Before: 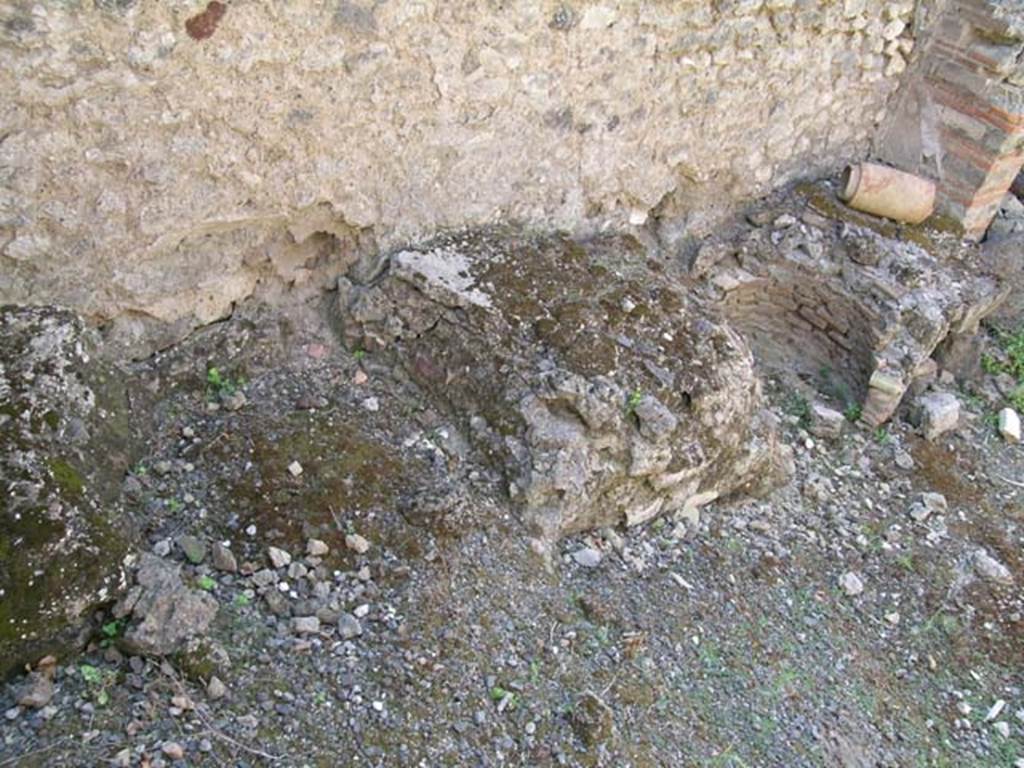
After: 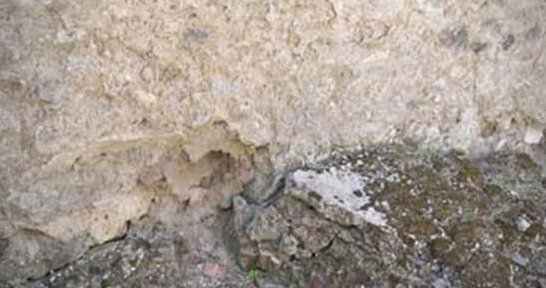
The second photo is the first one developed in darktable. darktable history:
vignetting: fall-off start 71.77%
crop: left 10.291%, top 10.647%, right 36.382%, bottom 51.84%
